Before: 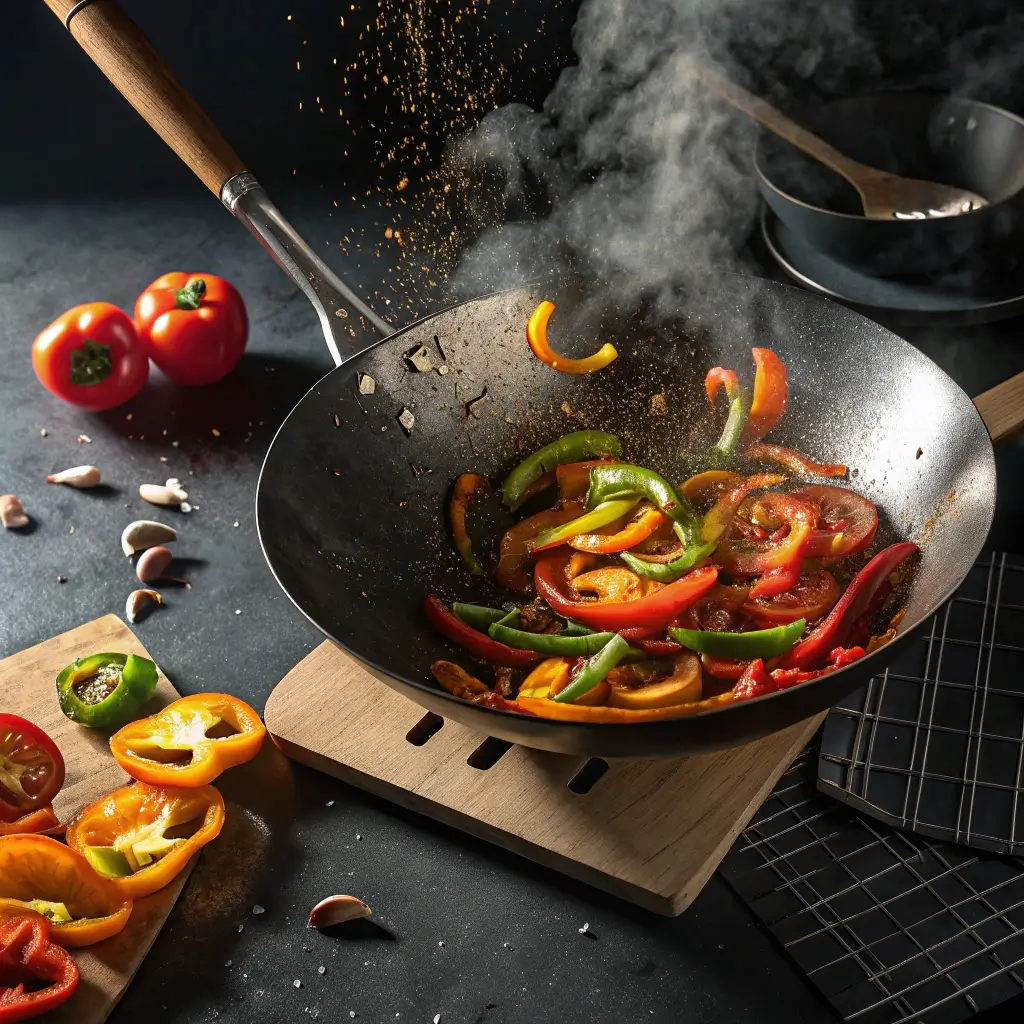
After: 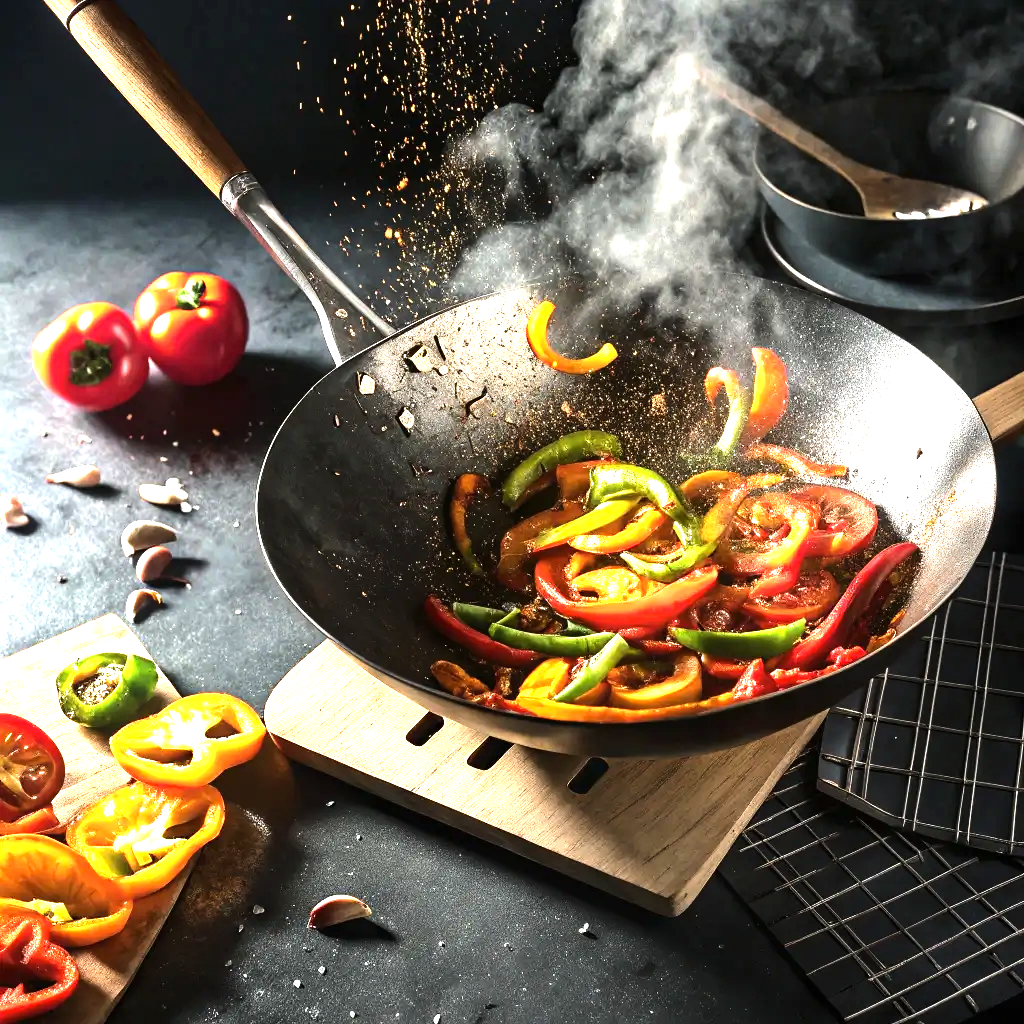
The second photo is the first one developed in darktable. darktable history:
tone equalizer: -8 EV -0.749 EV, -7 EV -0.68 EV, -6 EV -0.628 EV, -5 EV -0.394 EV, -3 EV 0.401 EV, -2 EV 0.6 EV, -1 EV 0.701 EV, +0 EV 0.773 EV, edges refinement/feathering 500, mask exposure compensation -1.57 EV, preserve details no
levels: levels [0, 0.492, 0.984]
exposure: black level correction 0, exposure 1.199 EV, compensate exposure bias true, compensate highlight preservation false
